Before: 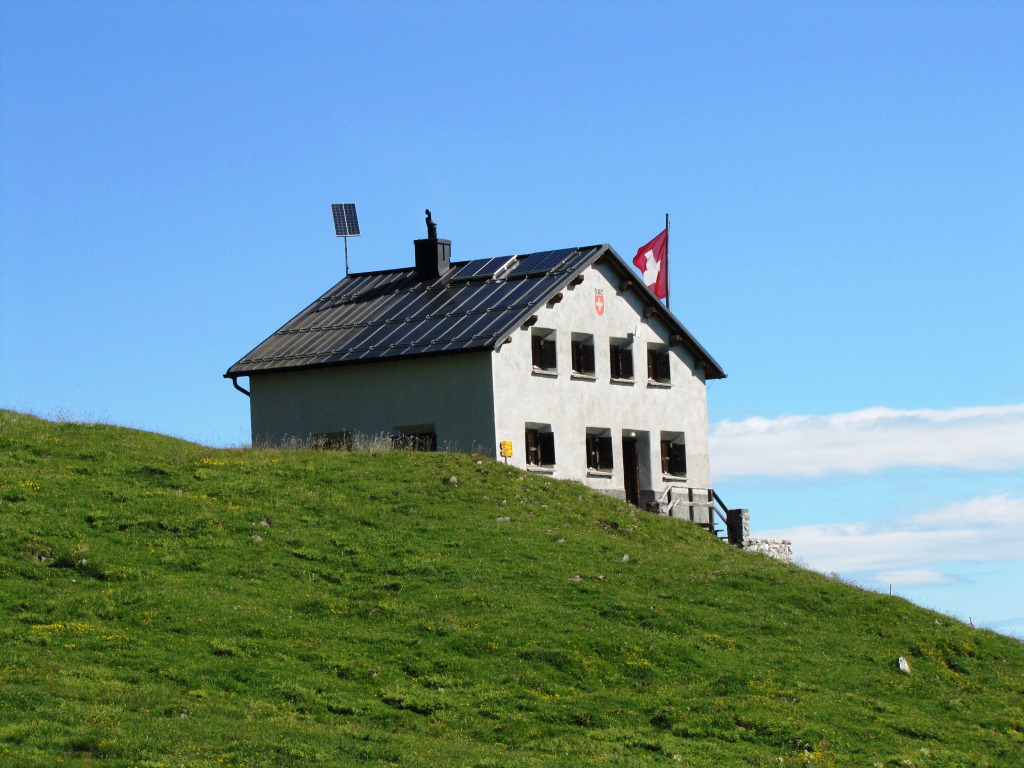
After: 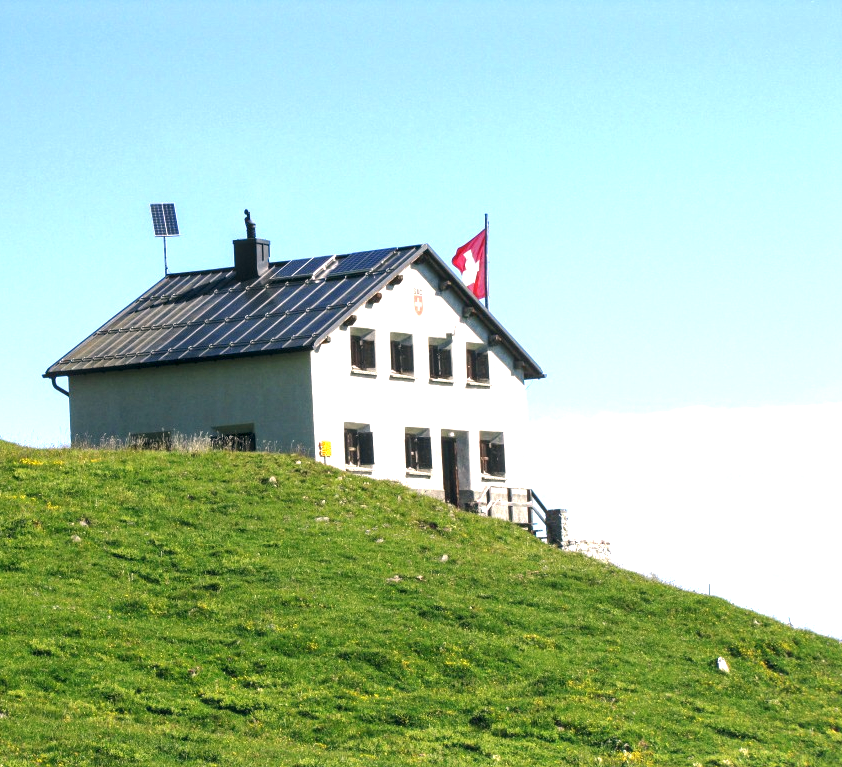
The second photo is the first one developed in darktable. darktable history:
local contrast: on, module defaults
color correction: highlights a* 5.37, highlights b* 5.35, shadows a* -4.78, shadows b* -4.99
exposure: black level correction 0, exposure 1.095 EV, compensate highlight preservation false
crop: left 17.694%, bottom 0.016%
